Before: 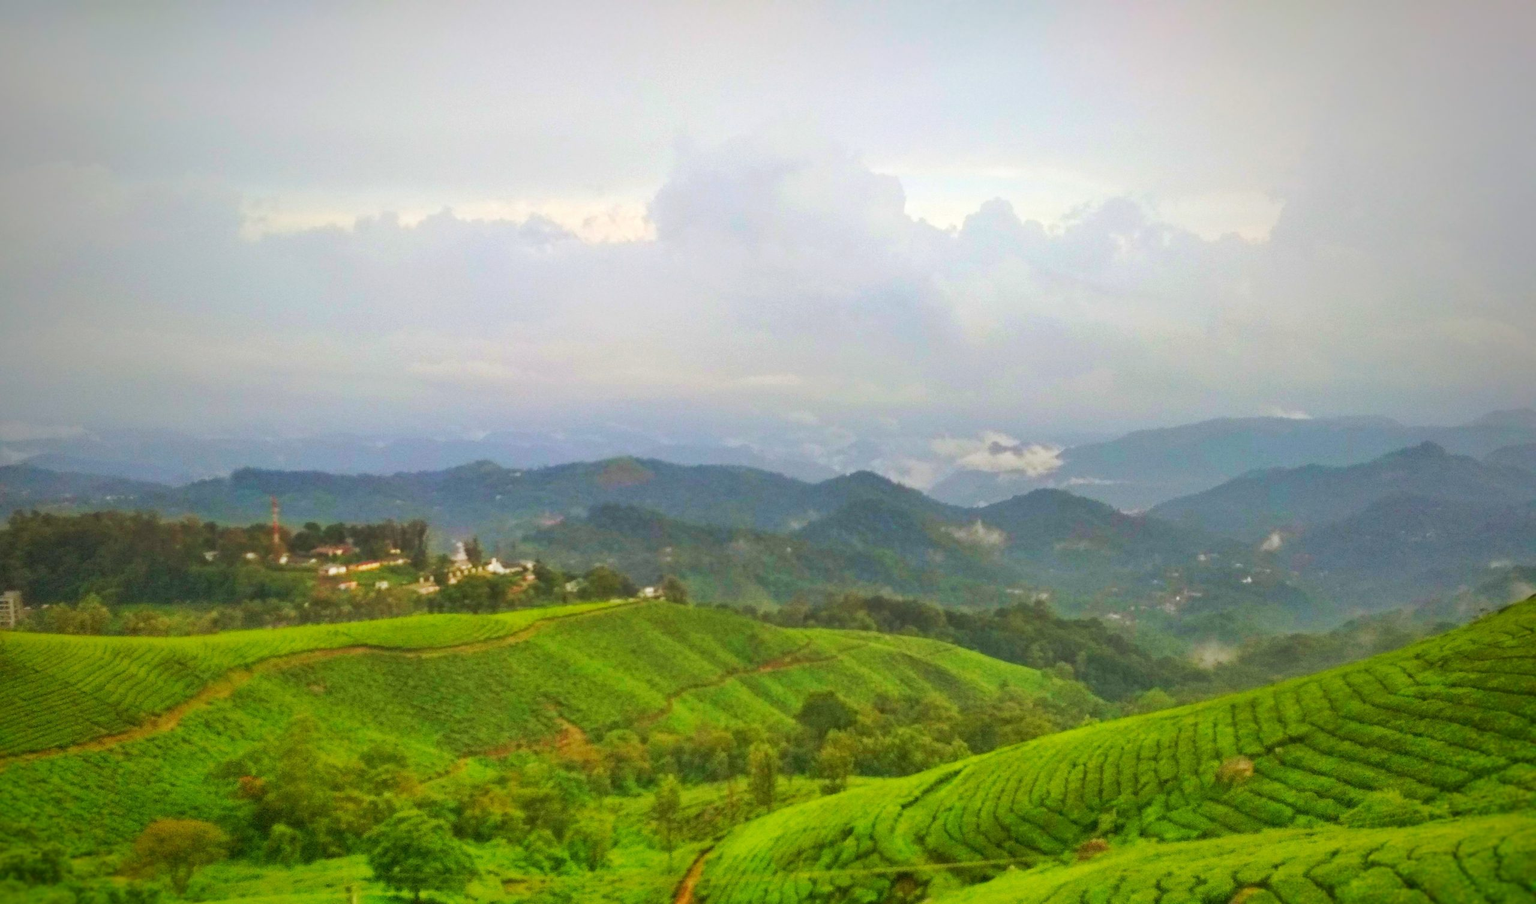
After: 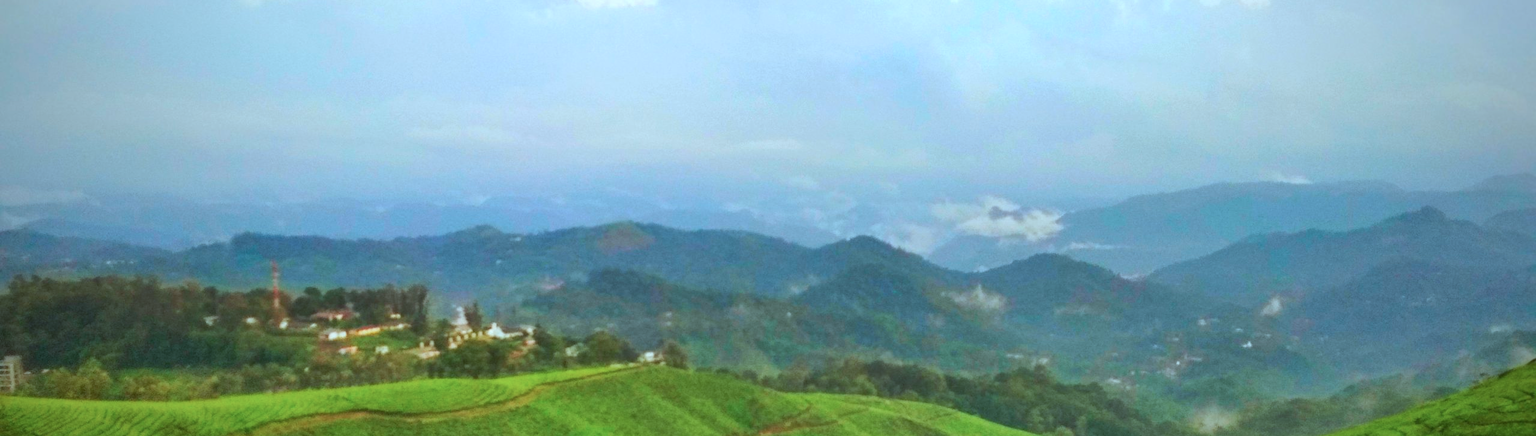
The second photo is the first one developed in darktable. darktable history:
color correction: highlights a* -10.69, highlights b* -19.19
contrast brightness saturation: contrast 0.1, brightness 0.02, saturation 0.02
crop and rotate: top 26.056%, bottom 25.543%
